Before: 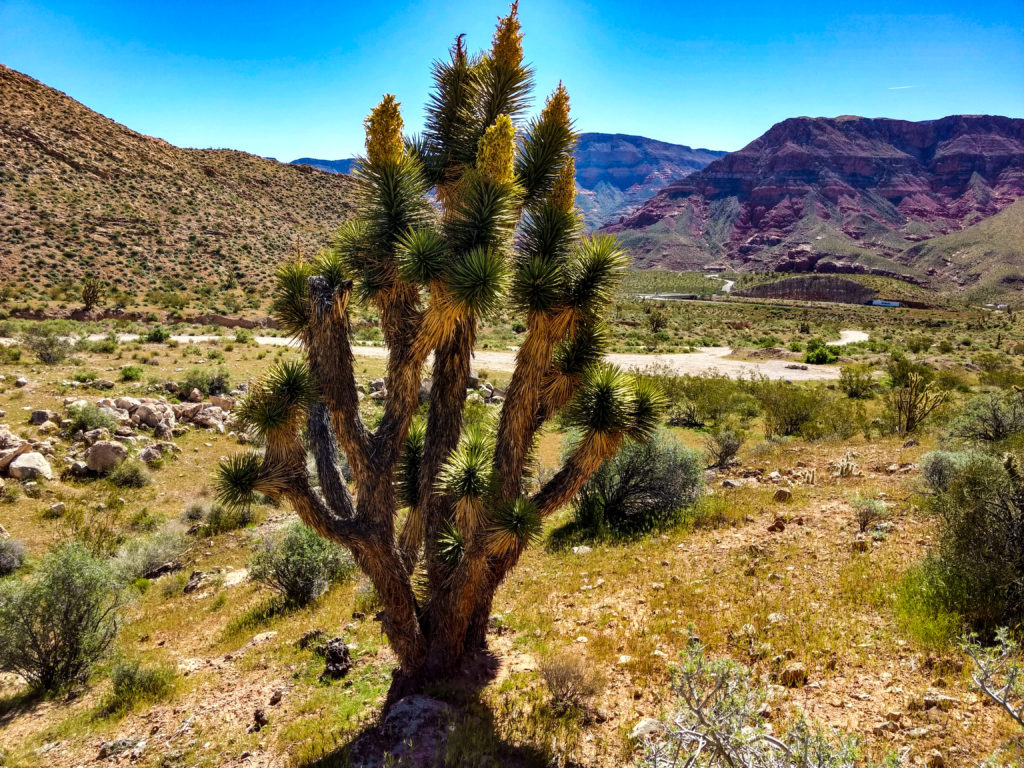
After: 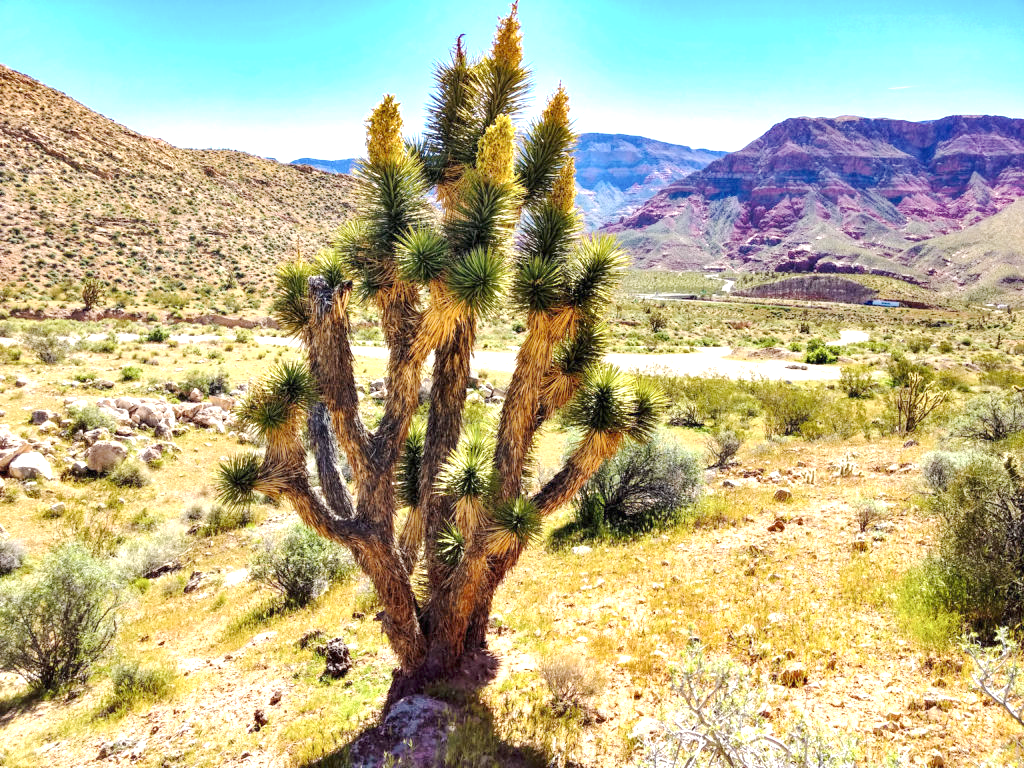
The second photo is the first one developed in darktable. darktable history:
exposure: black level correction 0, exposure 1.2 EV, compensate exposure bias true, compensate highlight preservation false
base curve: curves: ch0 [(0, 0) (0.158, 0.273) (0.879, 0.895) (1, 1)], preserve colors none
rotate and perspective: automatic cropping original format, crop left 0, crop top 0
